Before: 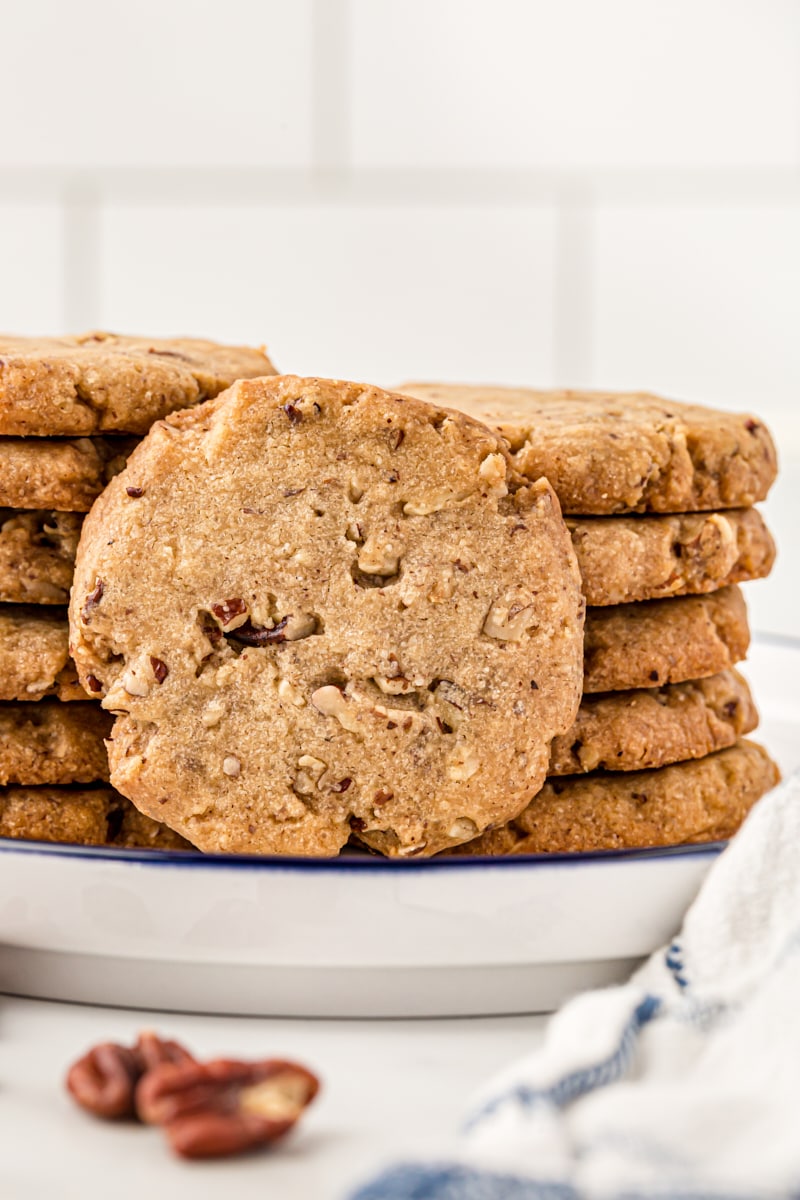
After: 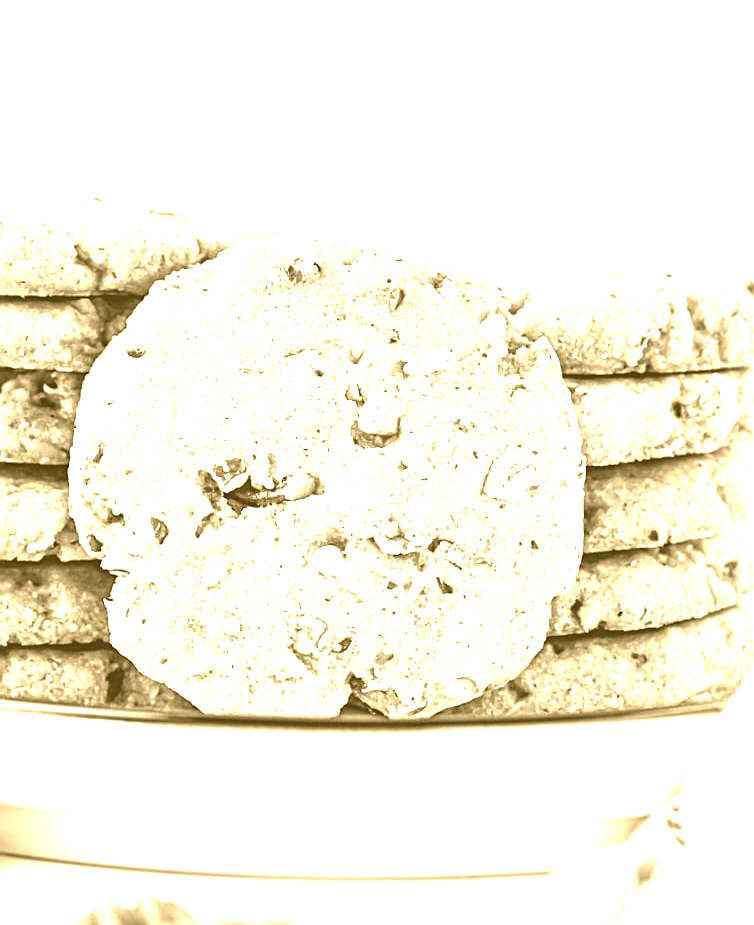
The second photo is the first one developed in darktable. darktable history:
sharpen: on, module defaults
exposure: black level correction 0, exposure 1.2 EV, compensate highlight preservation false
crop and rotate: angle 0.03°, top 11.643%, right 5.651%, bottom 11.189%
colorize: hue 36°, source mix 100%
